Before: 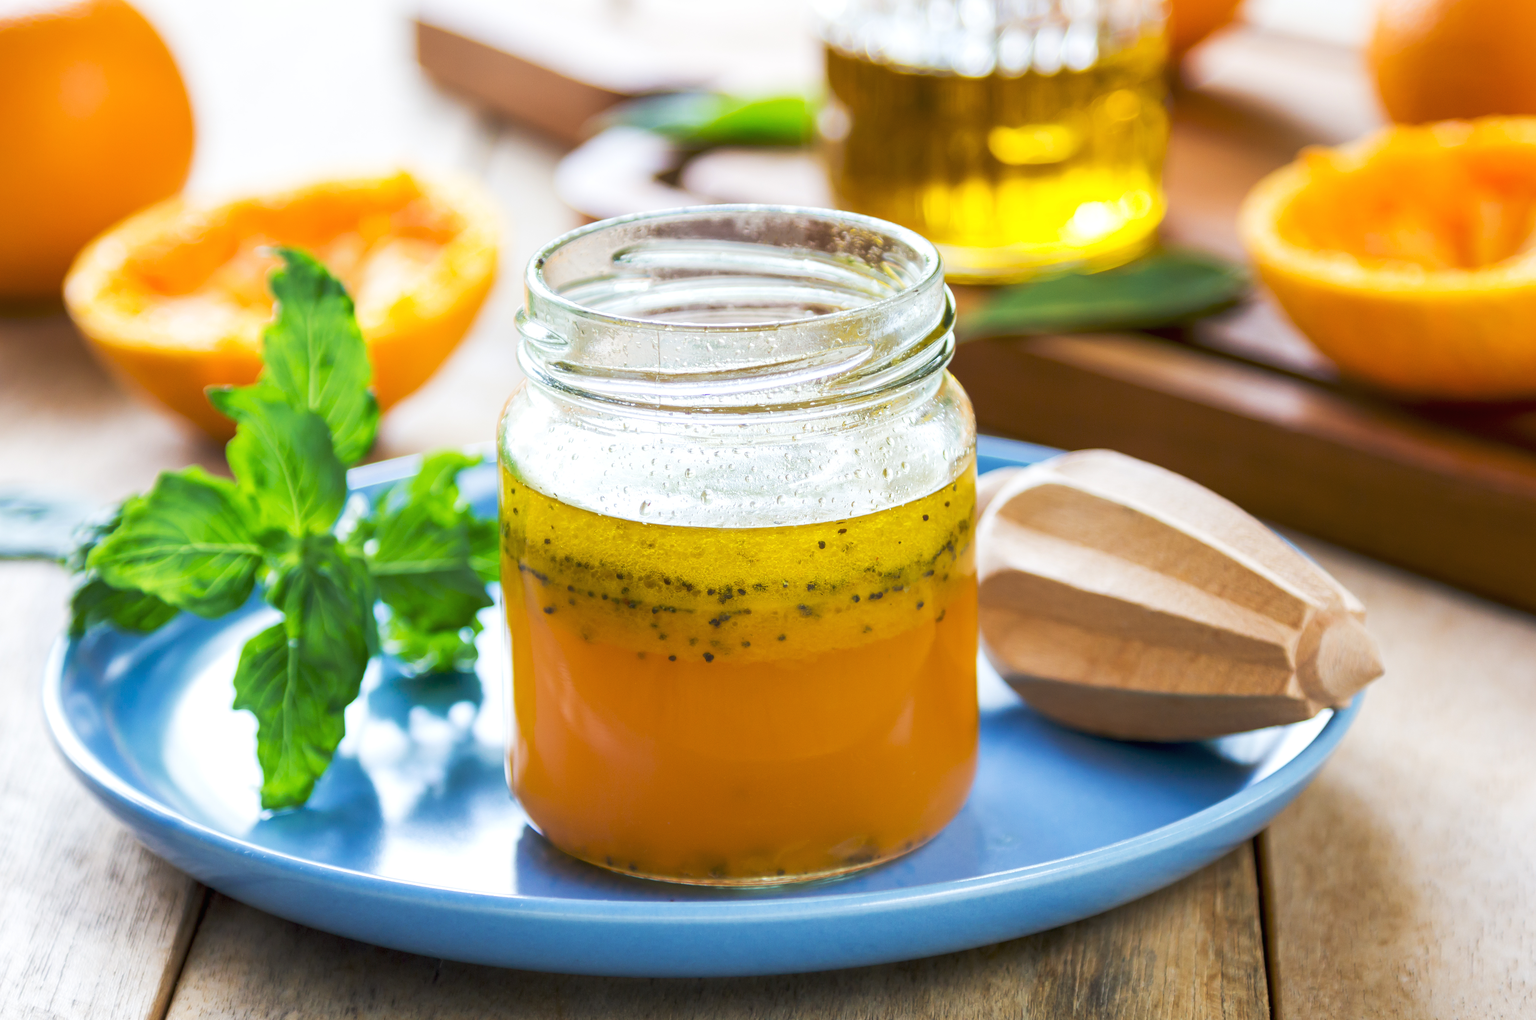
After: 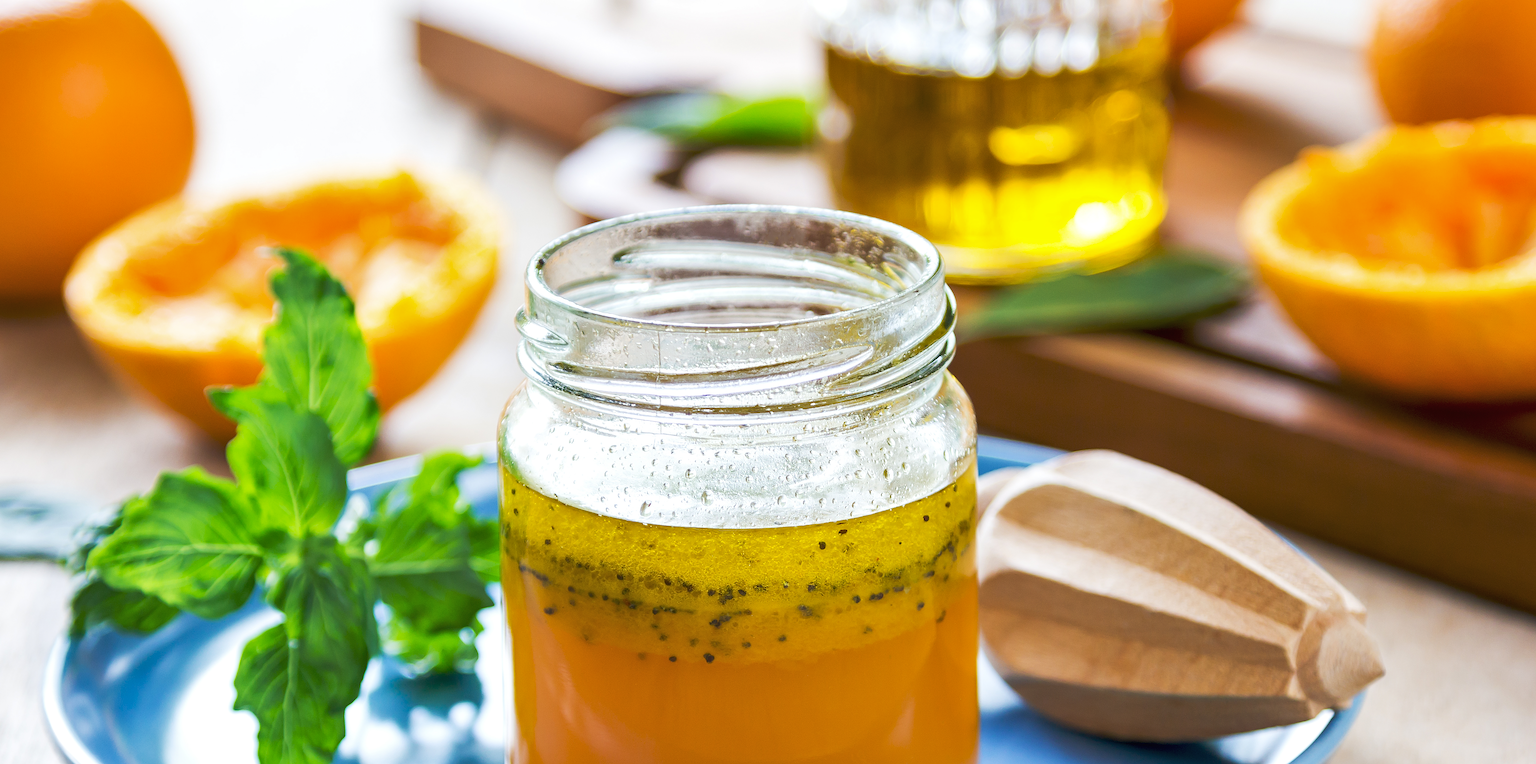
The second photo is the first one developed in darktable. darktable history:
crop: bottom 24.967%
shadows and highlights: shadows 20.91, highlights -35.45, soften with gaussian
sharpen: on, module defaults
